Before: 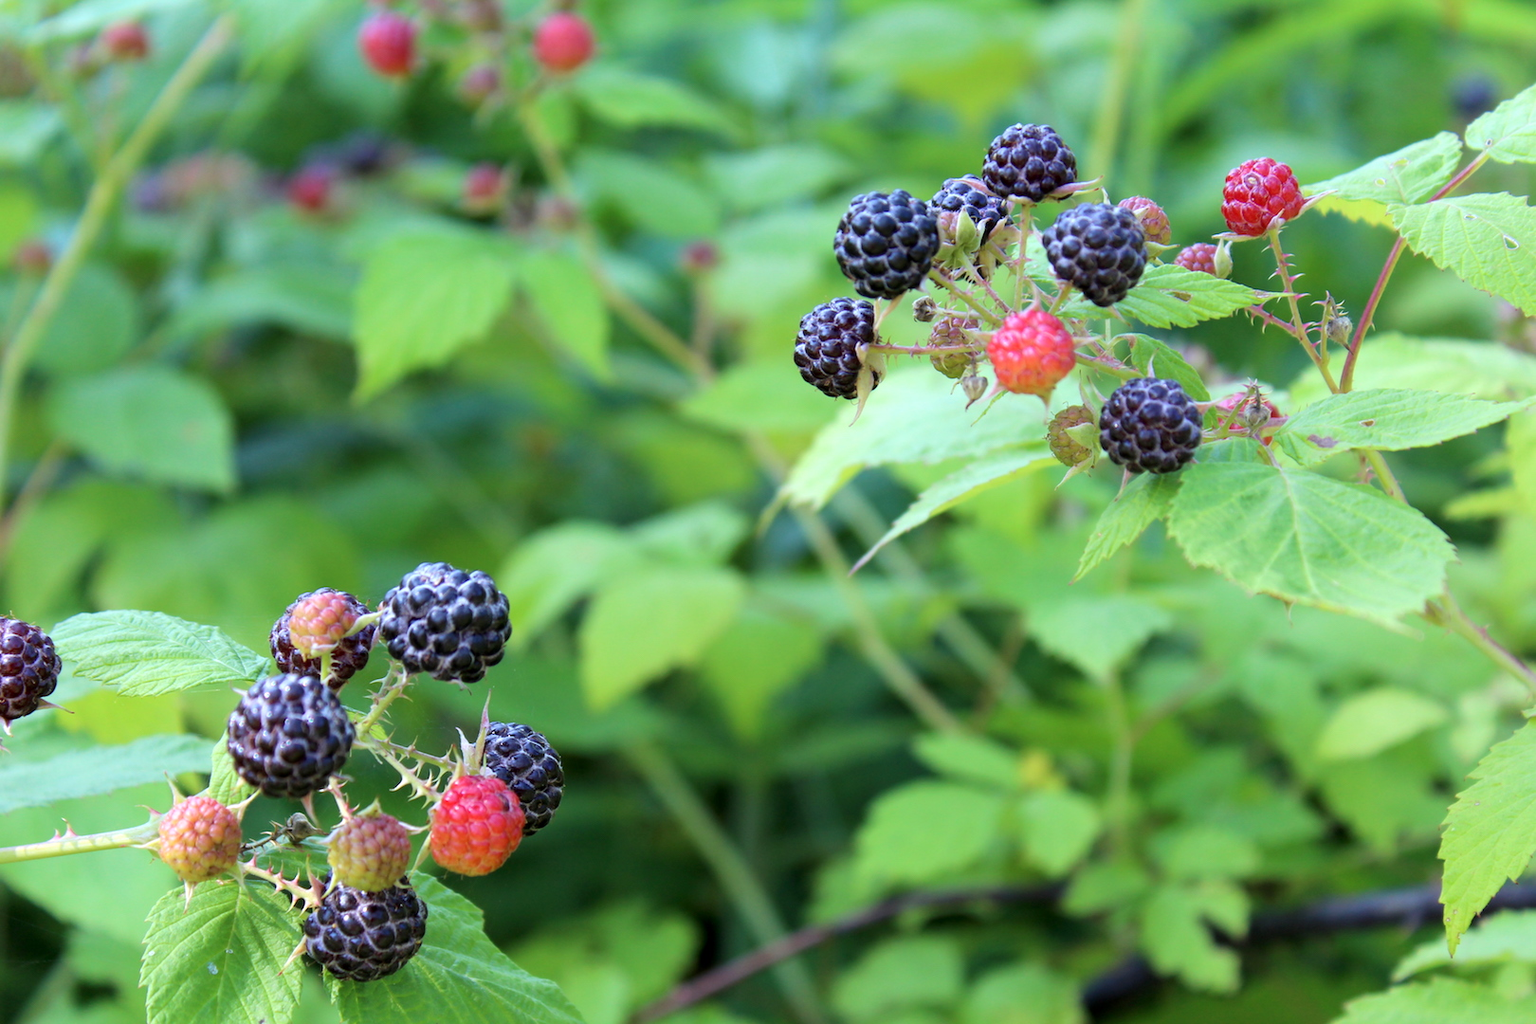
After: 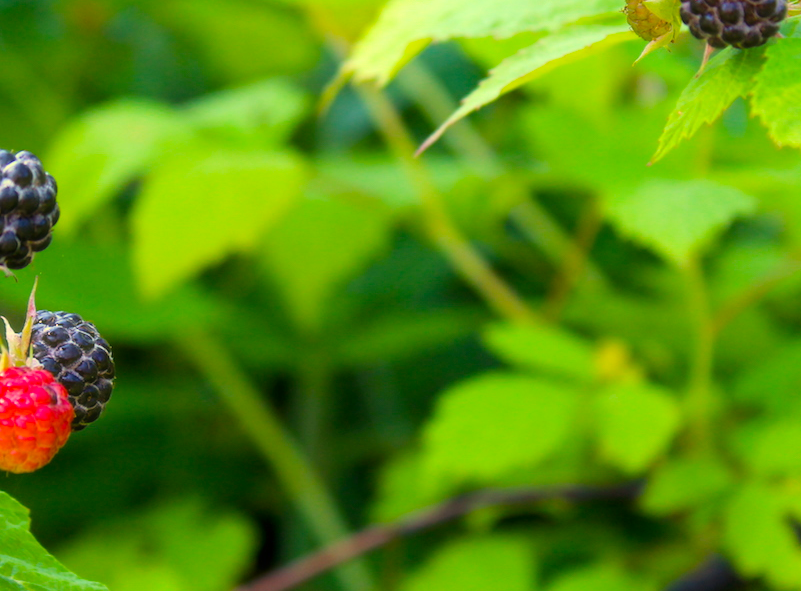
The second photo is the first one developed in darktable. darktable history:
haze removal: strength -0.1, adaptive false
color balance: on, module defaults
white balance: red 1.123, blue 0.83
crop: left 29.672%, top 41.786%, right 20.851%, bottom 3.487%
color balance rgb: linear chroma grading › global chroma 15%, perceptual saturation grading › global saturation 30%
color zones: mix -62.47%
